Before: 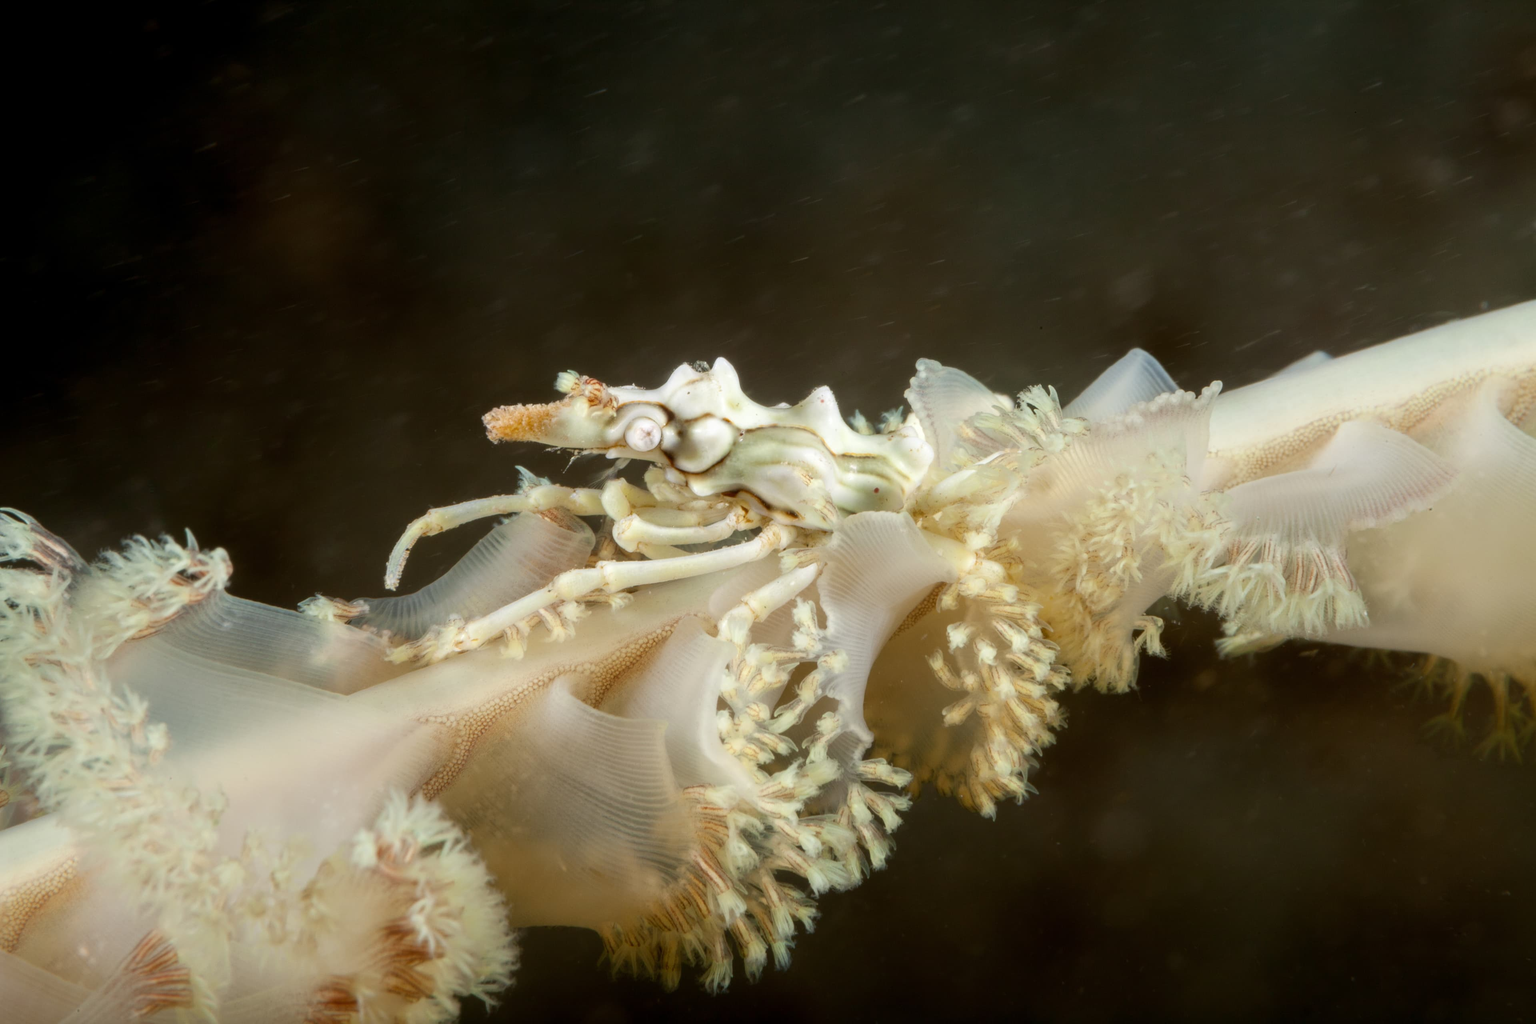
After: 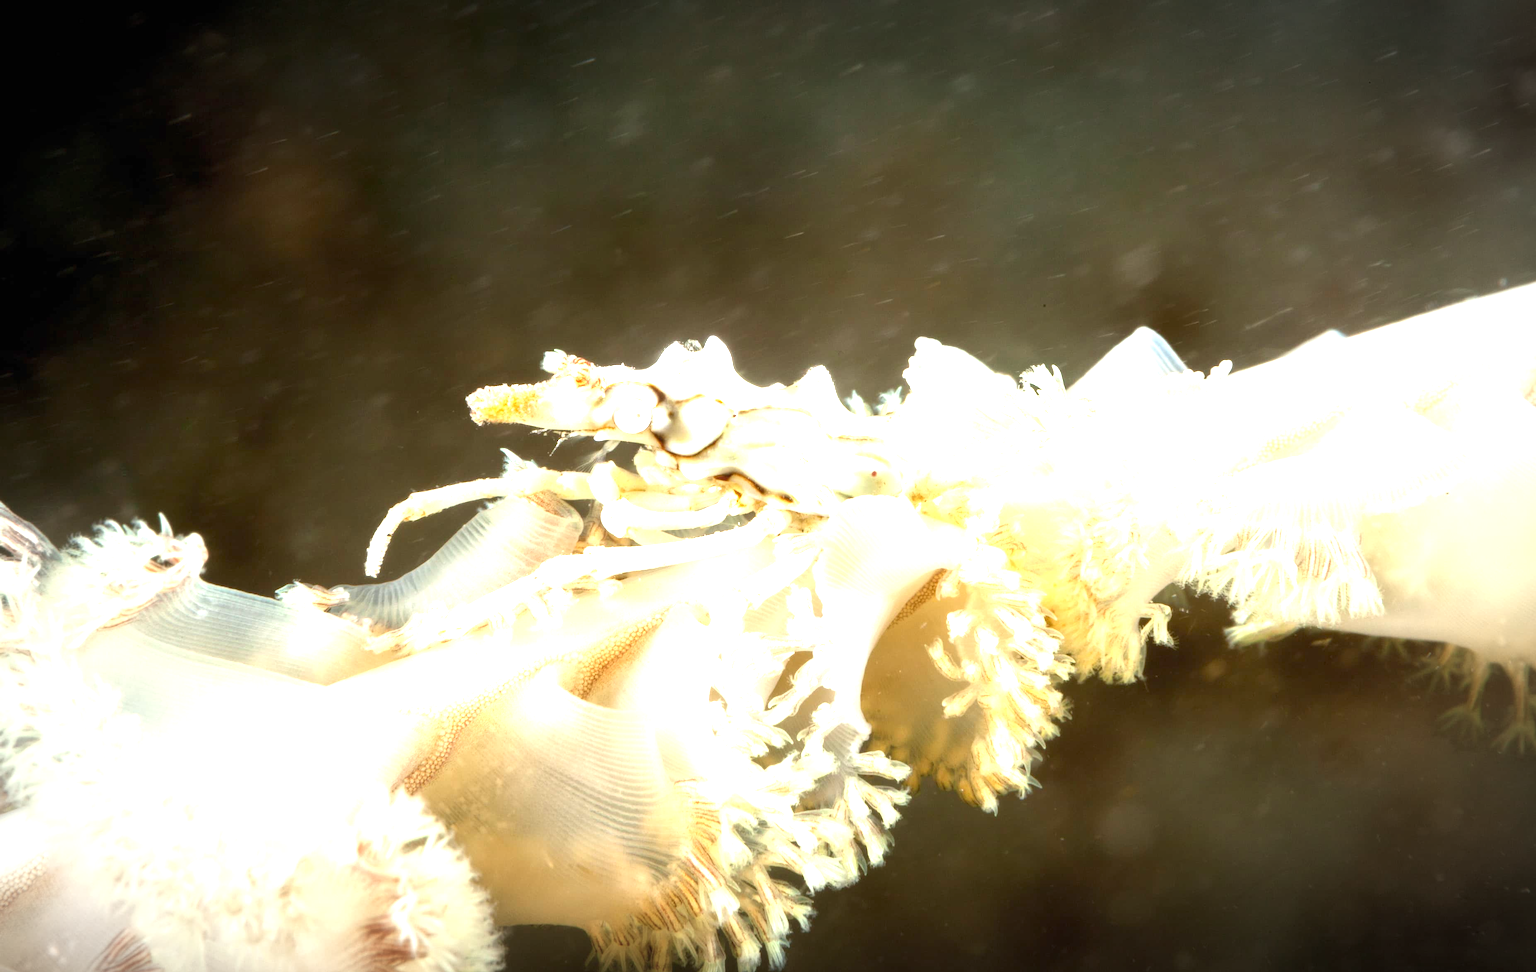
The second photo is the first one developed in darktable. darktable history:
exposure: black level correction 0, exposure 1.903 EV, compensate exposure bias true, compensate highlight preservation false
vignetting: automatic ratio true
crop: left 2.099%, top 3.211%, right 1.249%, bottom 4.961%
